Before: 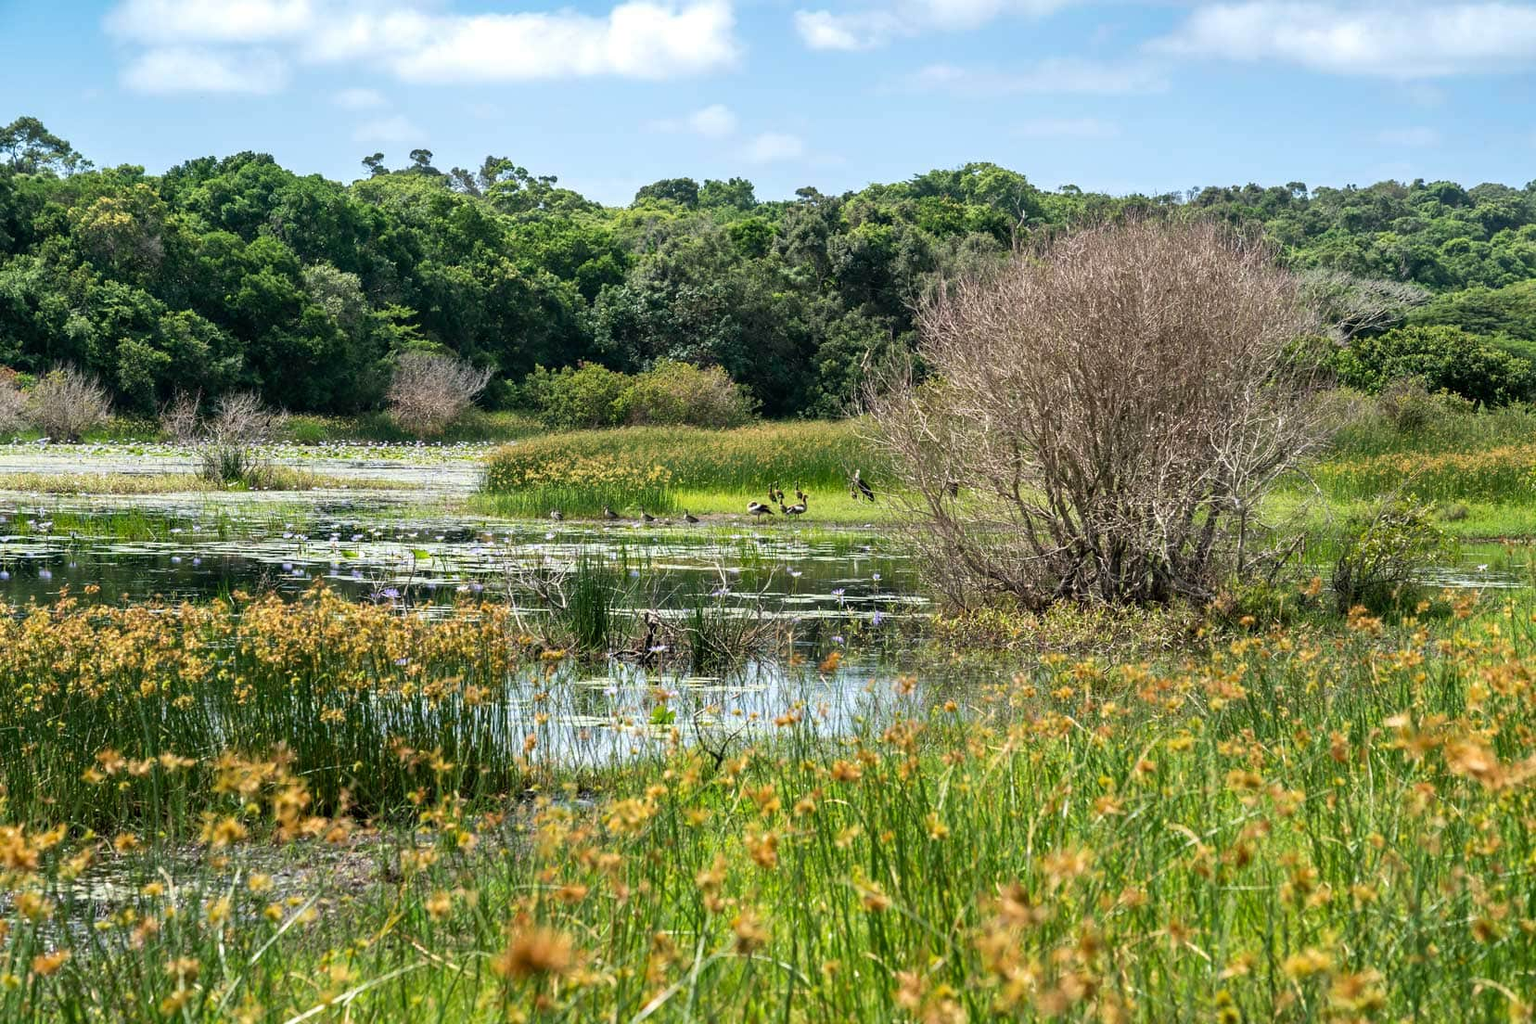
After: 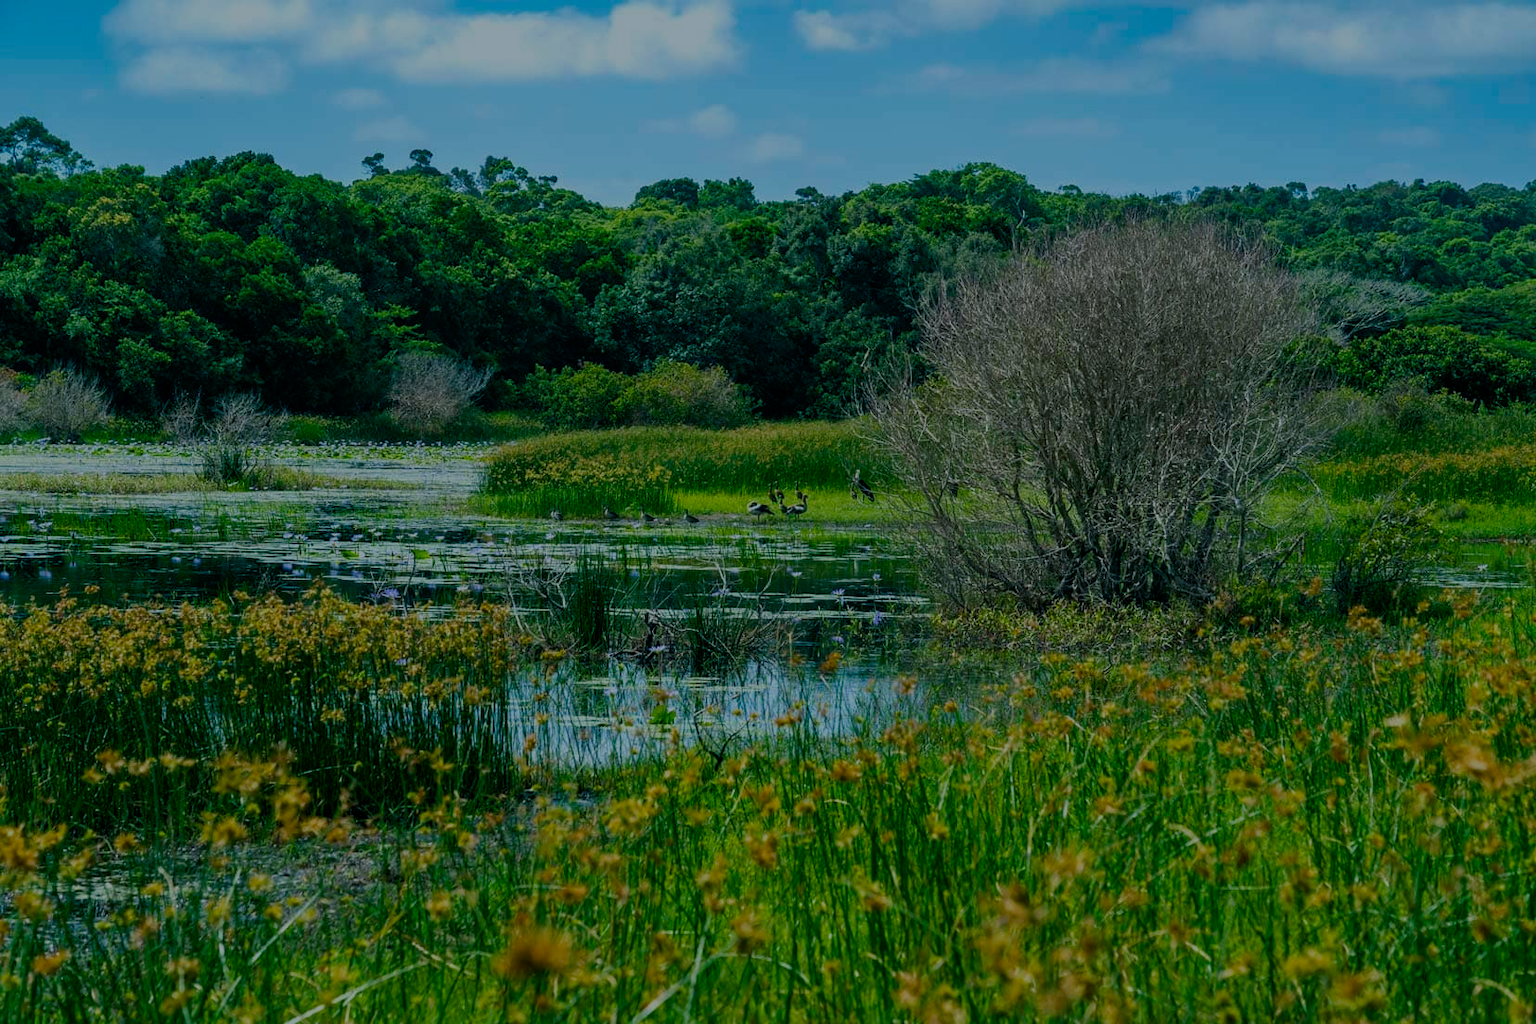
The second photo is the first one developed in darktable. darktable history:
color balance rgb: power › luminance -8.008%, power › chroma 2.252%, power › hue 220.65°, linear chroma grading › global chroma 0.604%, perceptual saturation grading › global saturation 20%, perceptual saturation grading › highlights -14.434%, perceptual saturation grading › shadows 49.792%, global vibrance 20%
exposure: exposure -1.496 EV, compensate highlight preservation false
